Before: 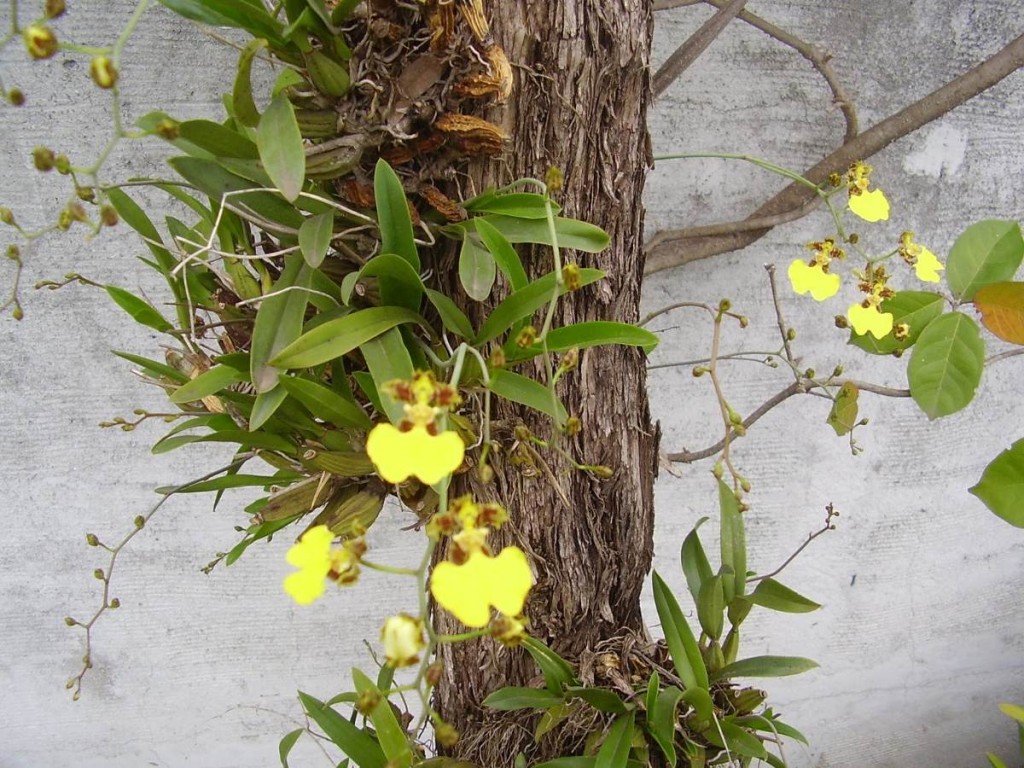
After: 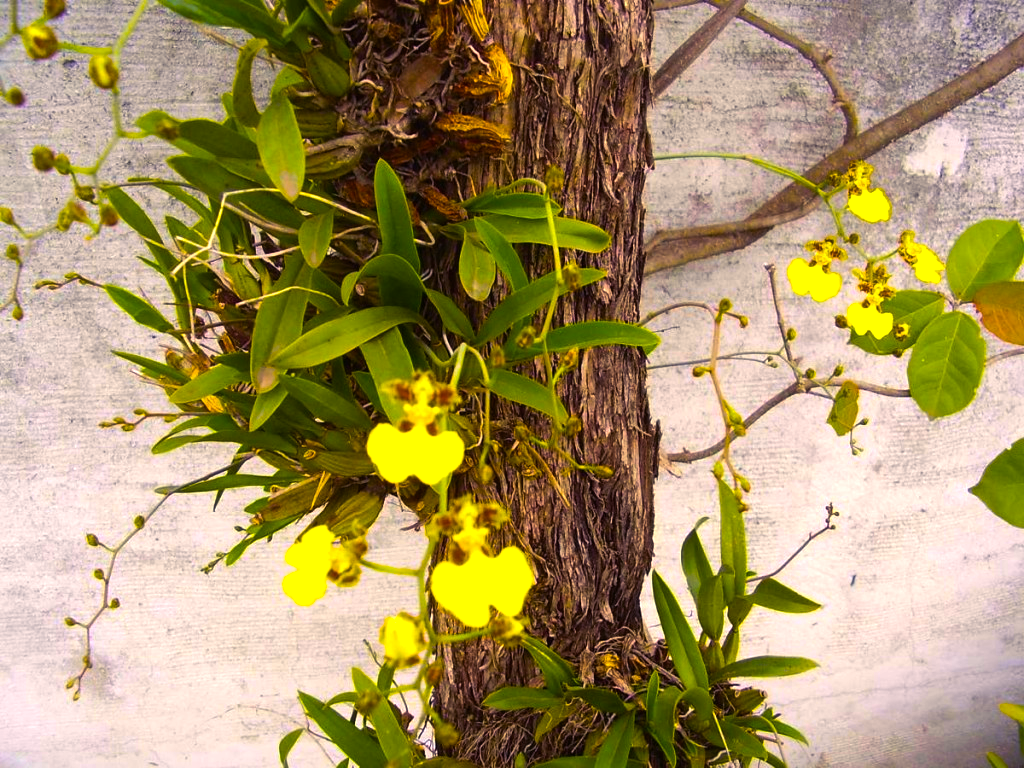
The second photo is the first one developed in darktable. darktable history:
color balance rgb: shadows lift › luminance -21.94%, shadows lift › chroma 9.188%, shadows lift › hue 283.27°, highlights gain › chroma 3.081%, highlights gain › hue 60.15°, linear chroma grading › global chroma 41.755%, perceptual saturation grading › global saturation 59.841%, perceptual saturation grading › highlights 20.675%, perceptual saturation grading › shadows -49.187%, perceptual brilliance grading › global brilliance 15.712%, perceptual brilliance grading › shadows -35.452%, global vibrance 20%
